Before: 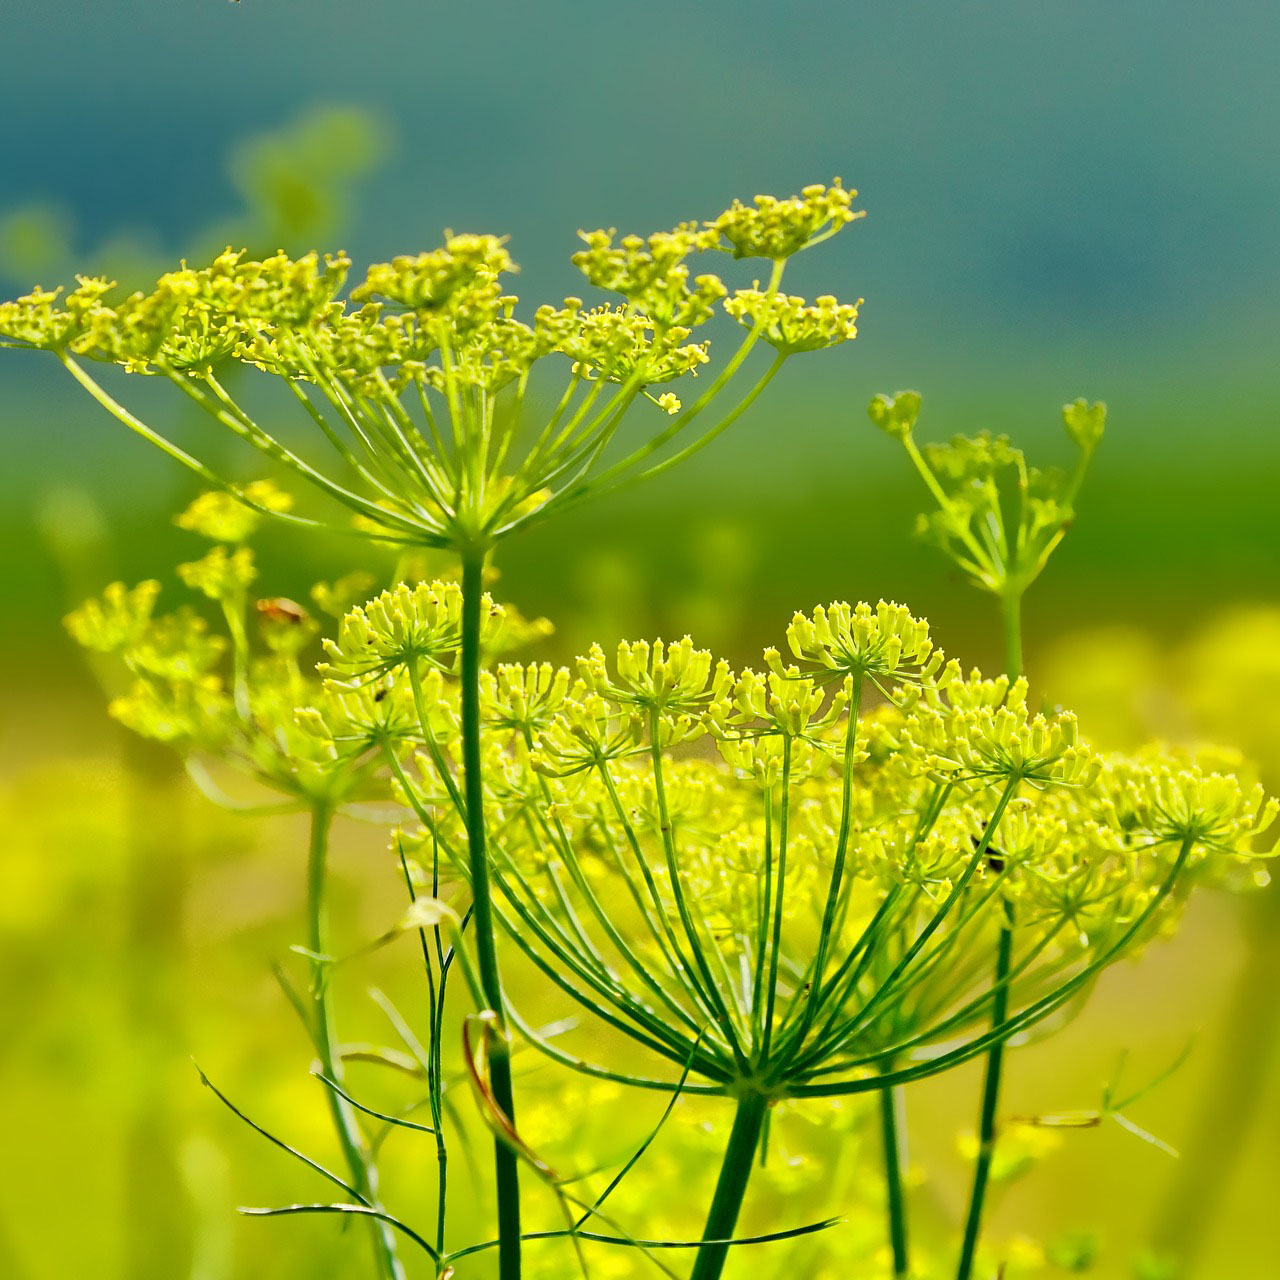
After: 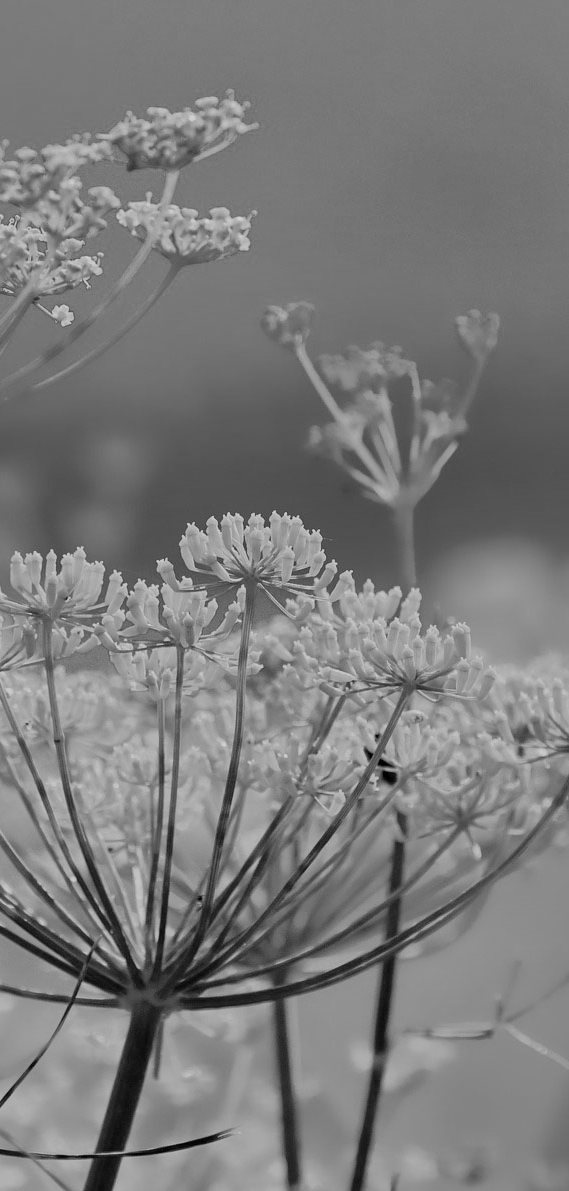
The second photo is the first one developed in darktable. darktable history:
filmic rgb: black relative exposure -8.02 EV, white relative exposure 3.82 EV, hardness 4.36, color science v6 (2022)
crop: left 47.425%, top 6.941%, right 8.067%
color calibration: output gray [0.246, 0.254, 0.501, 0], illuminant same as pipeline (D50), adaptation none (bypass), x 0.332, y 0.335, temperature 5023.12 K
color balance rgb: perceptual saturation grading › global saturation 14.857%, global vibrance -16.81%, contrast -5.468%
shadows and highlights: white point adjustment 0.902, soften with gaussian
